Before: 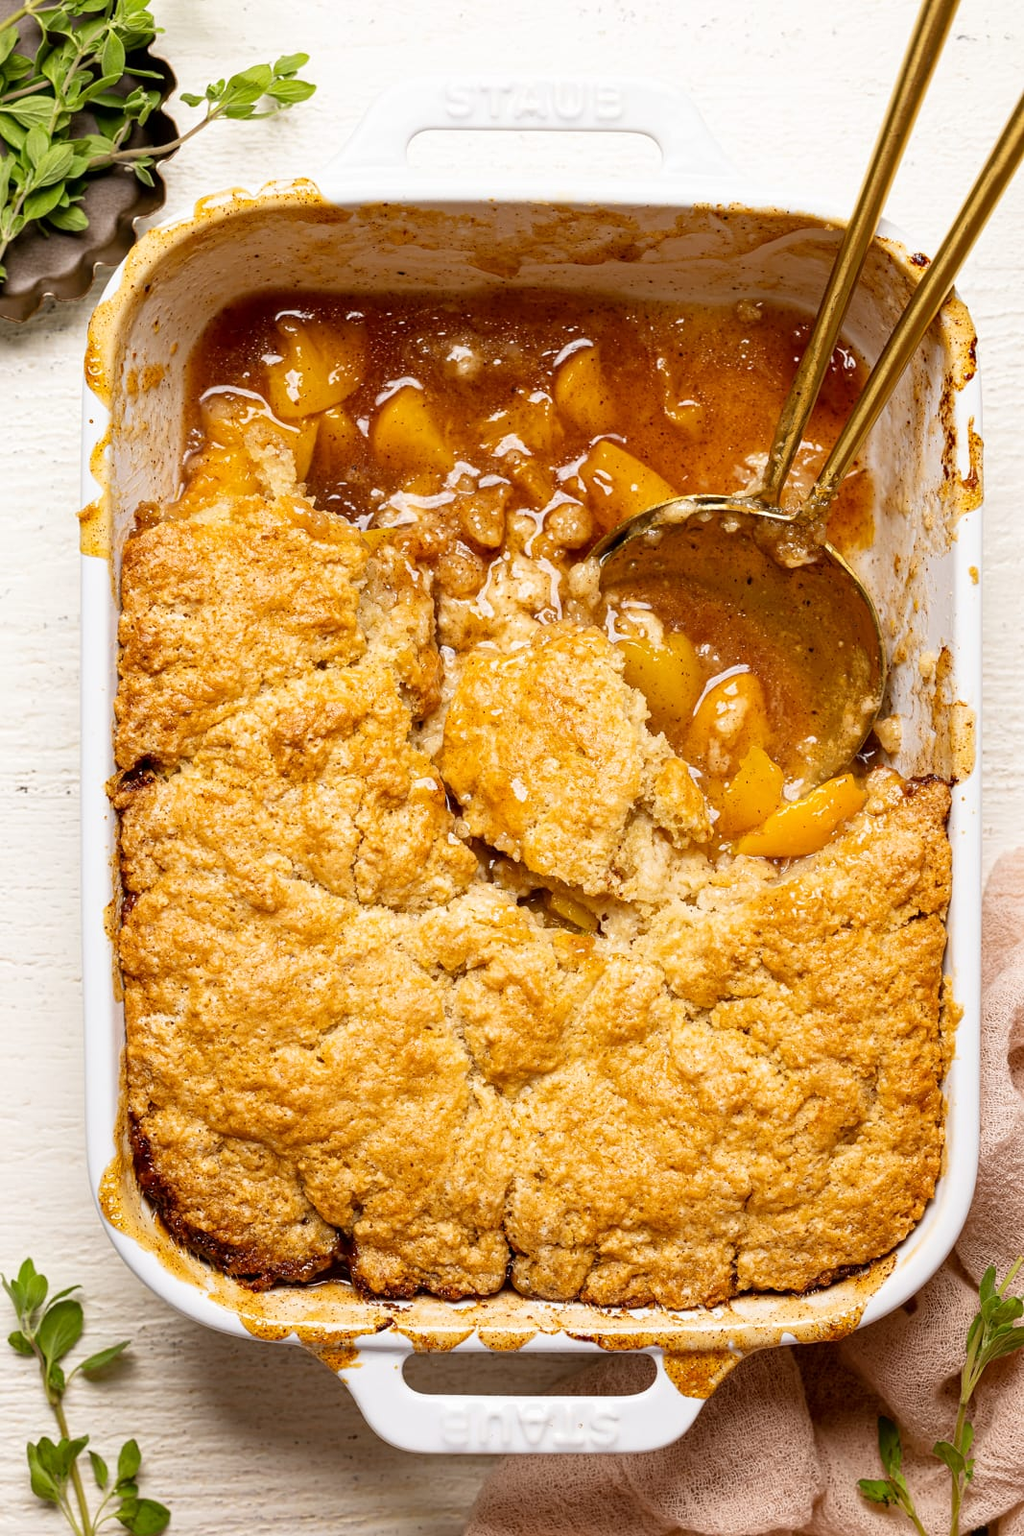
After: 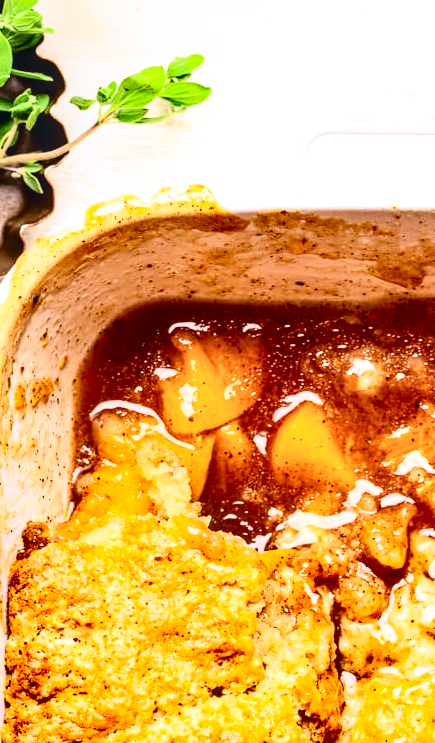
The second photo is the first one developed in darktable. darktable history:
base curve: curves: ch0 [(0, 0) (0.688, 0.865) (1, 1)]
crop and rotate: left 11.097%, top 0.11%, right 48.09%, bottom 53.414%
exposure: exposure 0.21 EV, compensate highlight preservation false
shadows and highlights: shadows 52.55, soften with gaussian
tone equalizer: -8 EV 0.027 EV, -7 EV -0.034 EV, -6 EV 0.016 EV, -5 EV 0.051 EV, -4 EV 0.27 EV, -3 EV 0.622 EV, -2 EV 0.585 EV, -1 EV 0.177 EV, +0 EV 0.036 EV
tone curve: curves: ch0 [(0, 0) (0.236, 0.124) (0.373, 0.304) (0.542, 0.593) (0.737, 0.873) (1, 1)]; ch1 [(0, 0) (0.399, 0.328) (0.488, 0.484) (0.598, 0.624) (1, 1)]; ch2 [(0, 0) (0.448, 0.405) (0.523, 0.511) (0.592, 0.59) (1, 1)], color space Lab, independent channels, preserve colors none
local contrast: on, module defaults
